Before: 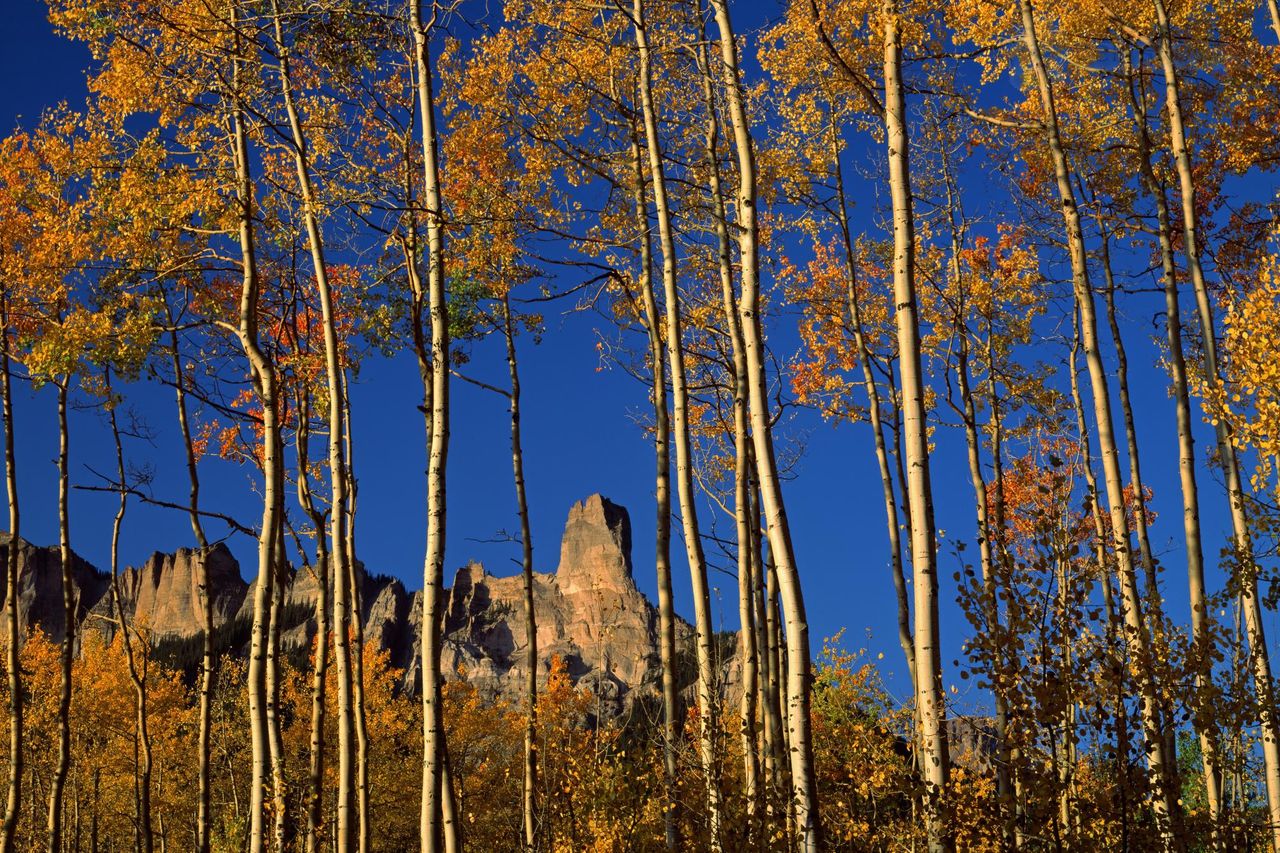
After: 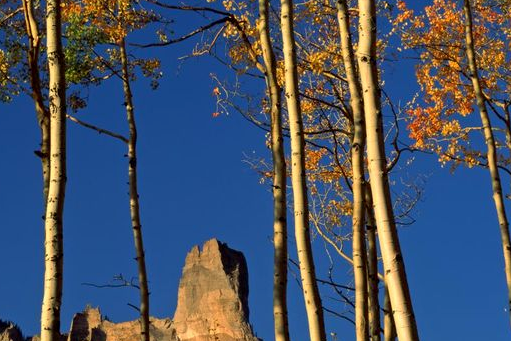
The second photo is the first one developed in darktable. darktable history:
exposure: black level correction 0.001, compensate highlight preservation false
white balance: red 1.029, blue 0.92
crop: left 30%, top 30%, right 30%, bottom 30%
